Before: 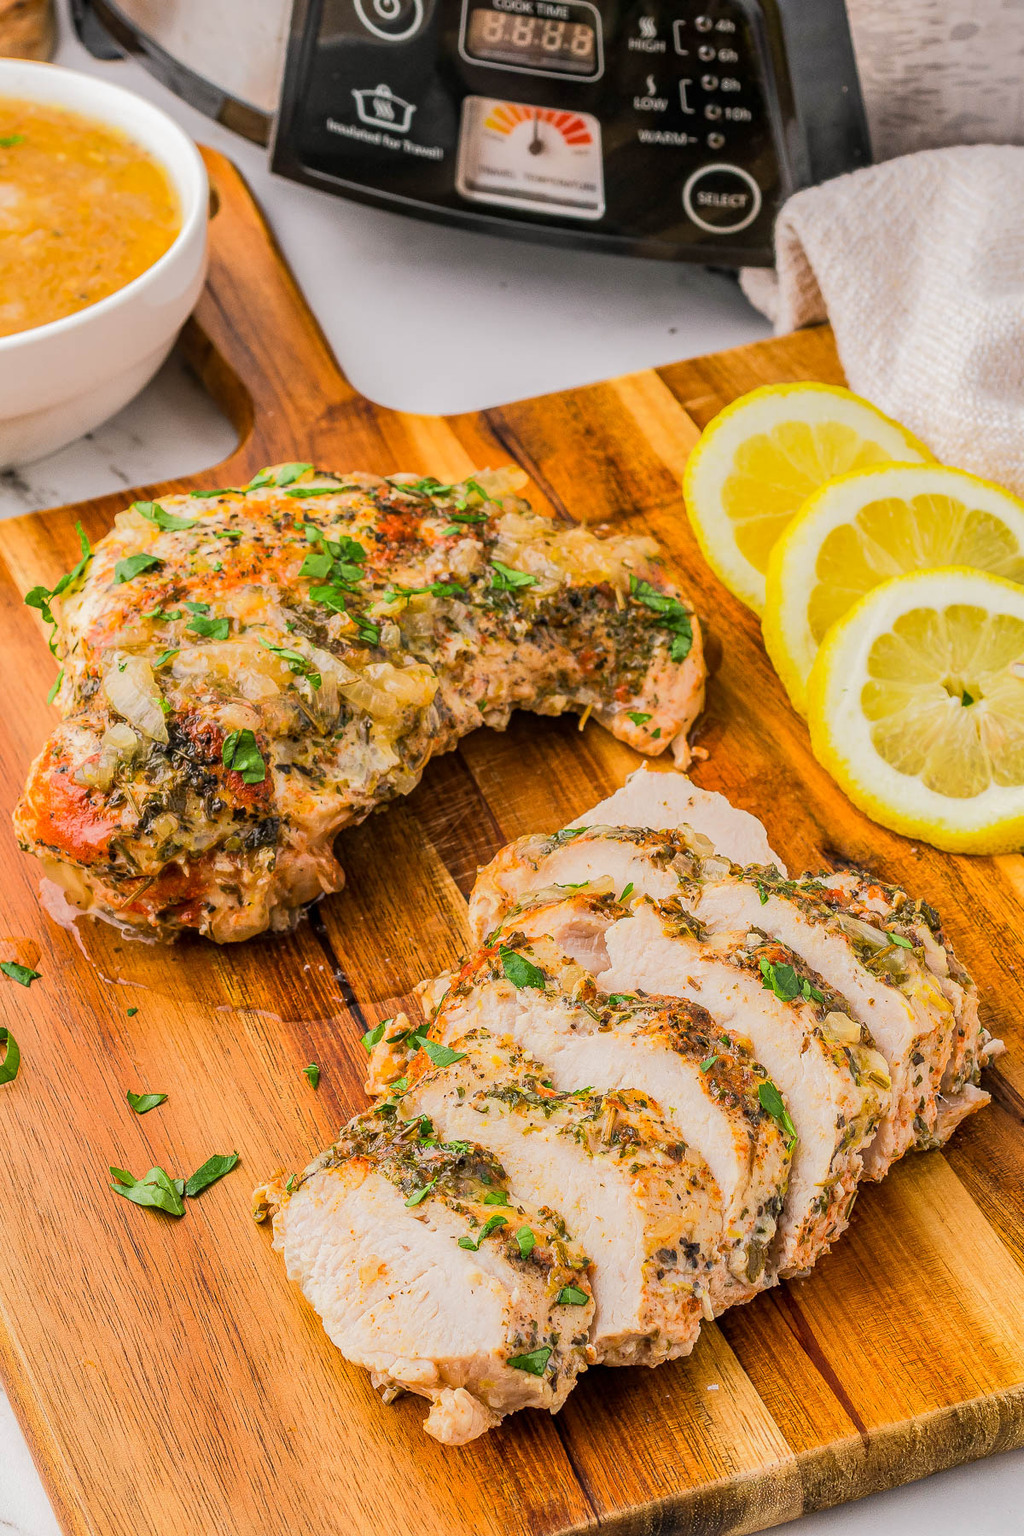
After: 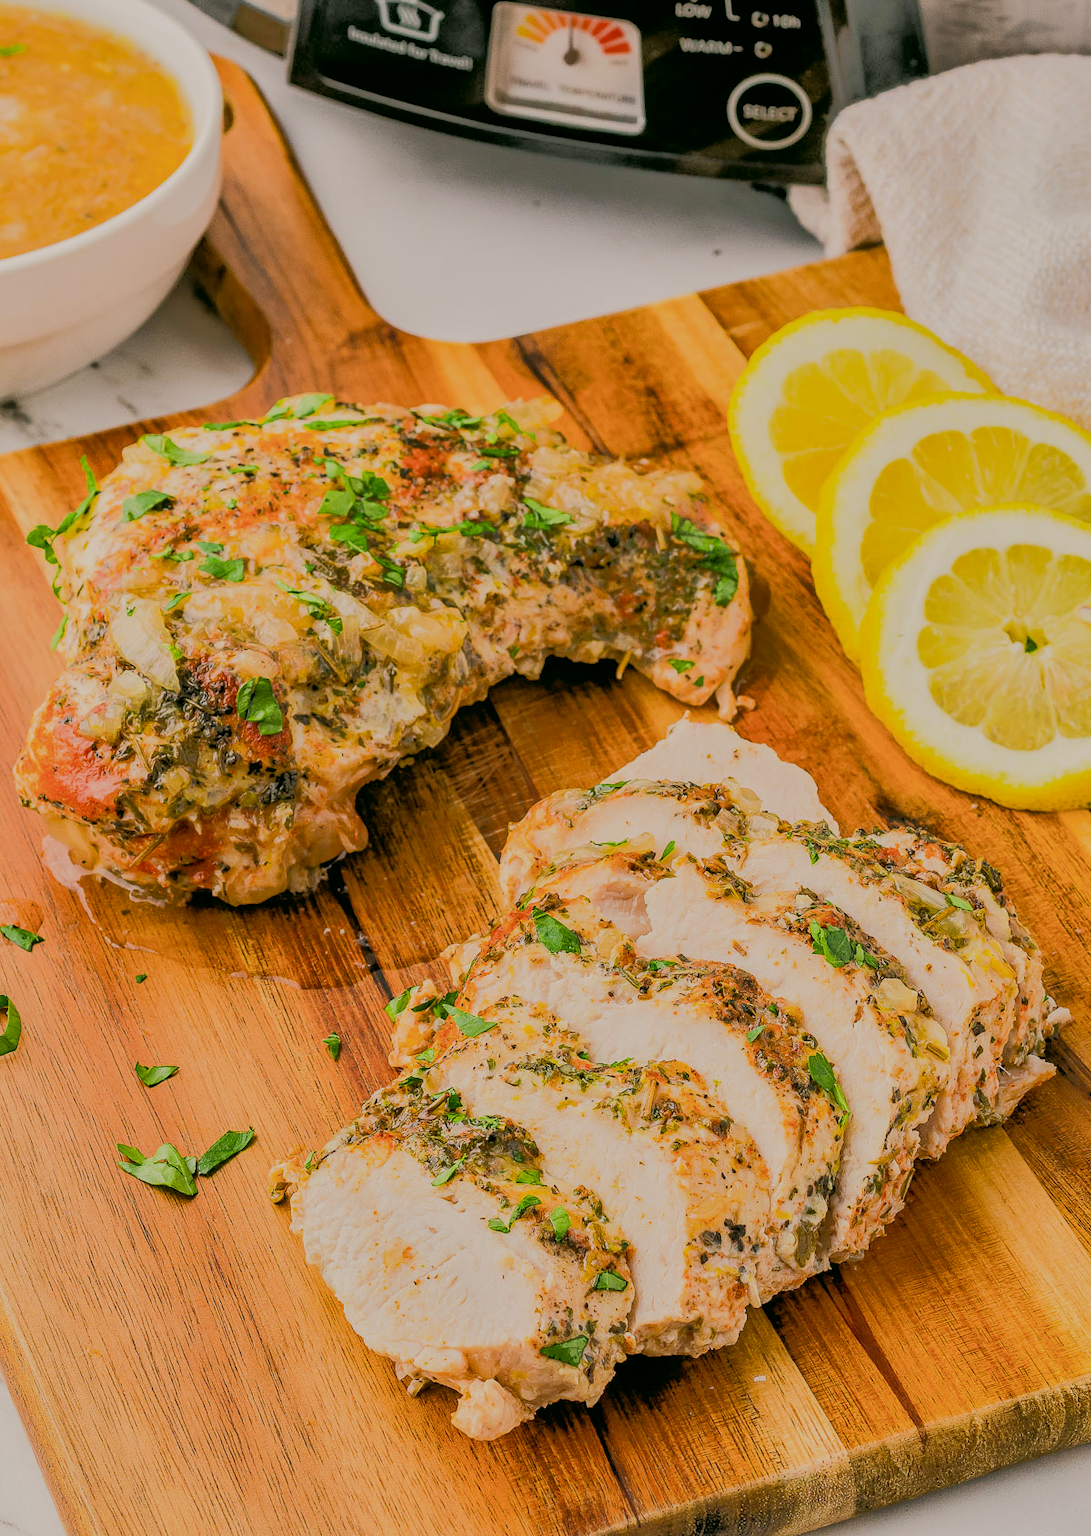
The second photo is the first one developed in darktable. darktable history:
tone equalizer: -8 EV -0.525 EV, -7 EV -0.354 EV, -6 EV -0.068 EV, -5 EV 0.432 EV, -4 EV 0.969 EV, -3 EV 0.8 EV, -2 EV -0.014 EV, -1 EV 0.142 EV, +0 EV -0.03 EV
crop and rotate: top 6.119%
filmic rgb: middle gray luminance 29.73%, black relative exposure -9.02 EV, white relative exposure 6.98 EV, threshold 2.99 EV, target black luminance 0%, hardness 2.94, latitude 1.2%, contrast 0.962, highlights saturation mix 5.69%, shadows ↔ highlights balance 11.65%, enable highlight reconstruction true
color correction: highlights a* 3.96, highlights b* 4.96, shadows a* -6.98, shadows b* 4.86
